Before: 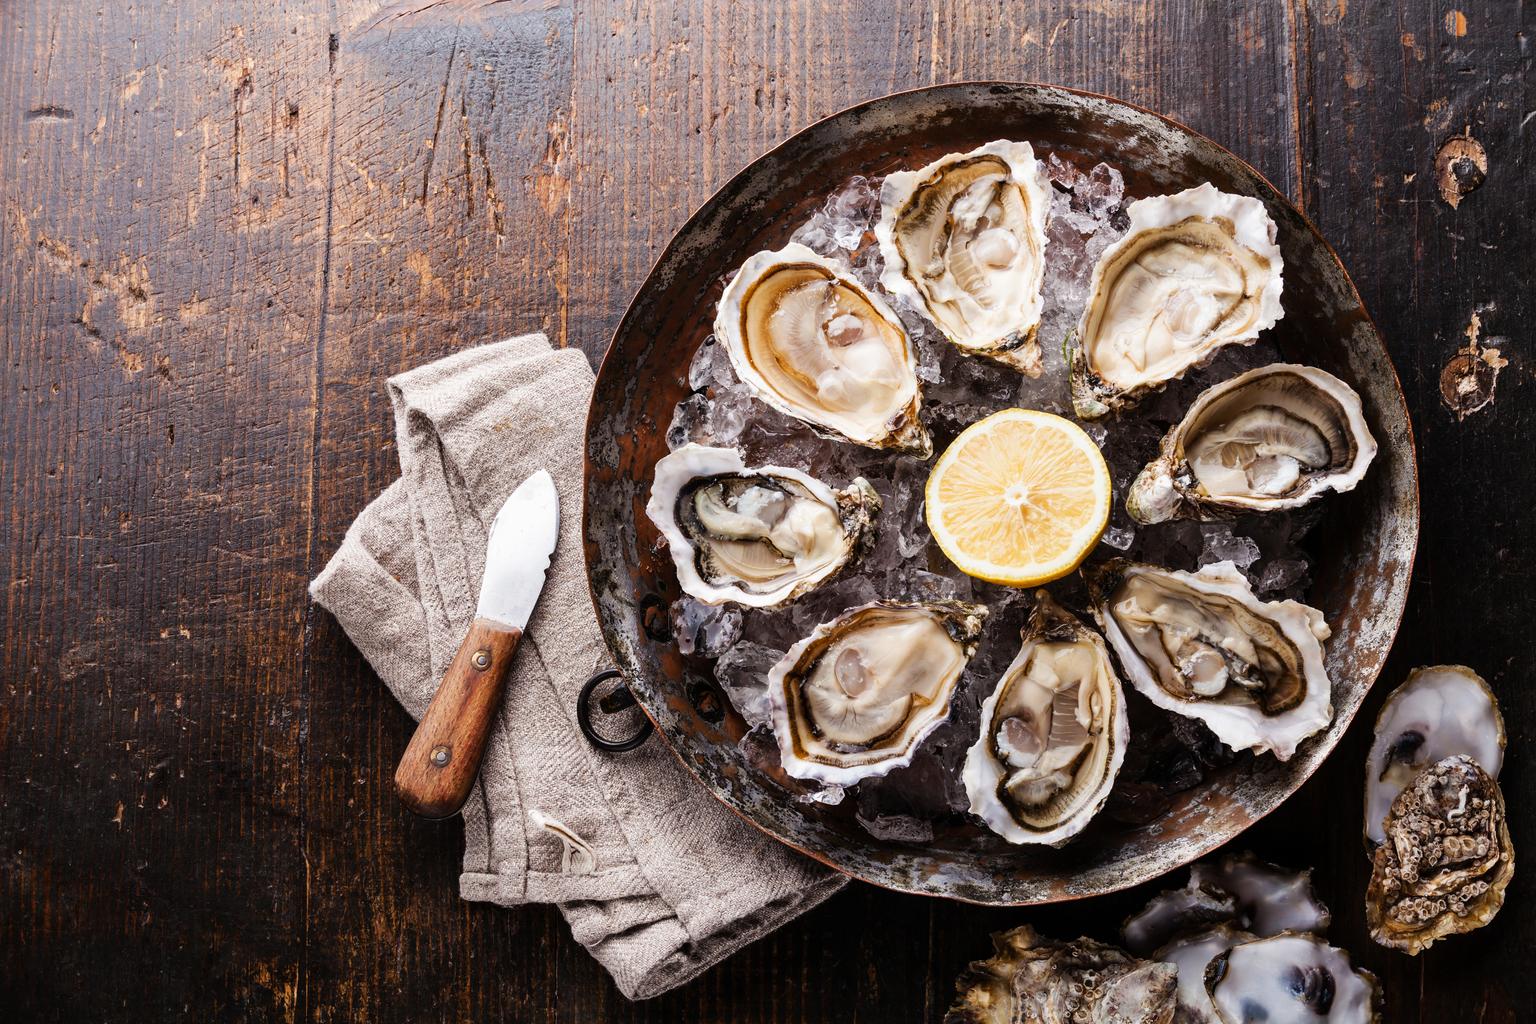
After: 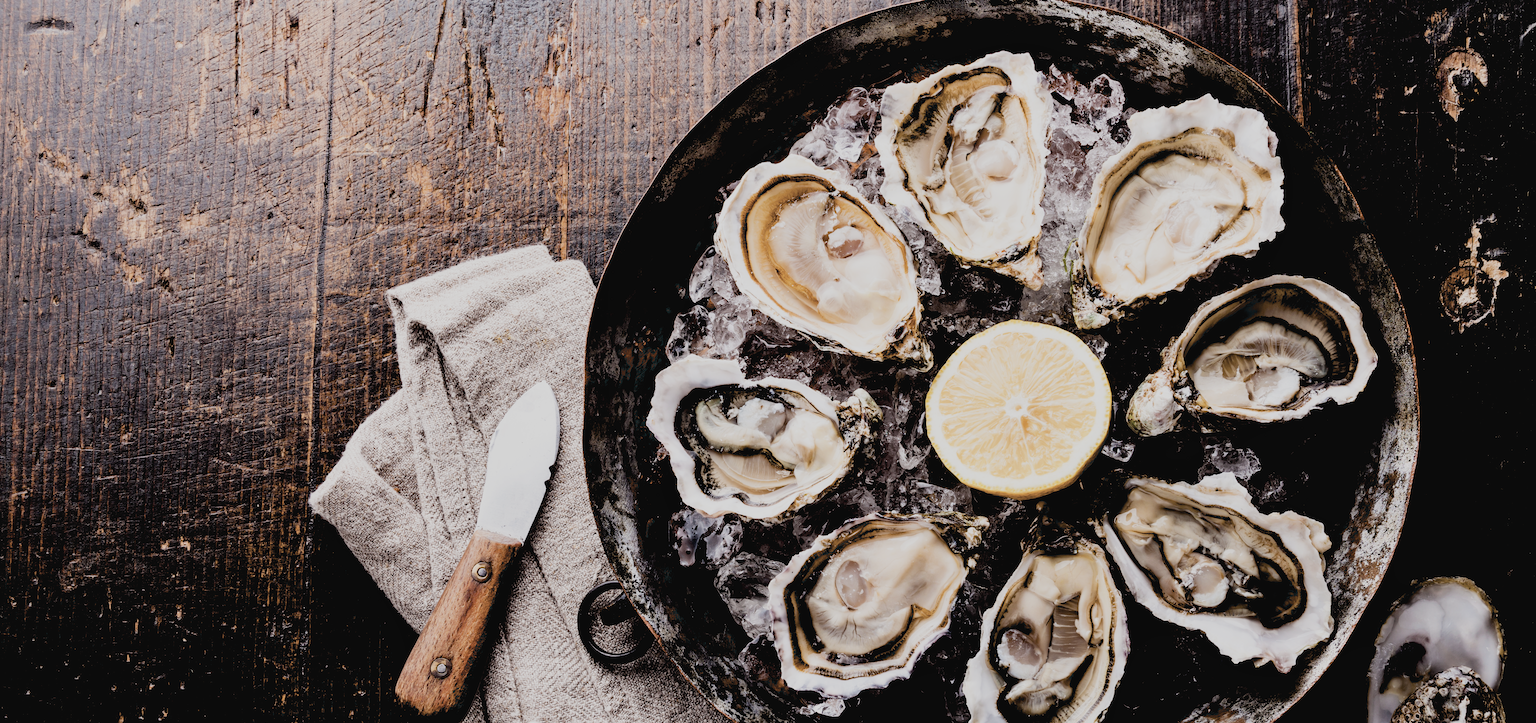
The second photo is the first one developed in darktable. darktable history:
crop and rotate: top 8.669%, bottom 20.651%
filmic rgb: black relative exposure -7.98 EV, white relative exposure 4 EV, threshold 5.99 EV, hardness 4.21, contrast 1.373, enable highlight reconstruction true
exposure: black level correction 0.039, exposure 0.5 EV, compensate highlight preservation false
shadows and highlights: radius 121.65, shadows 21.47, white point adjustment -9.63, highlights -15.08, soften with gaussian
contrast brightness saturation: contrast -0.06, saturation -0.42
